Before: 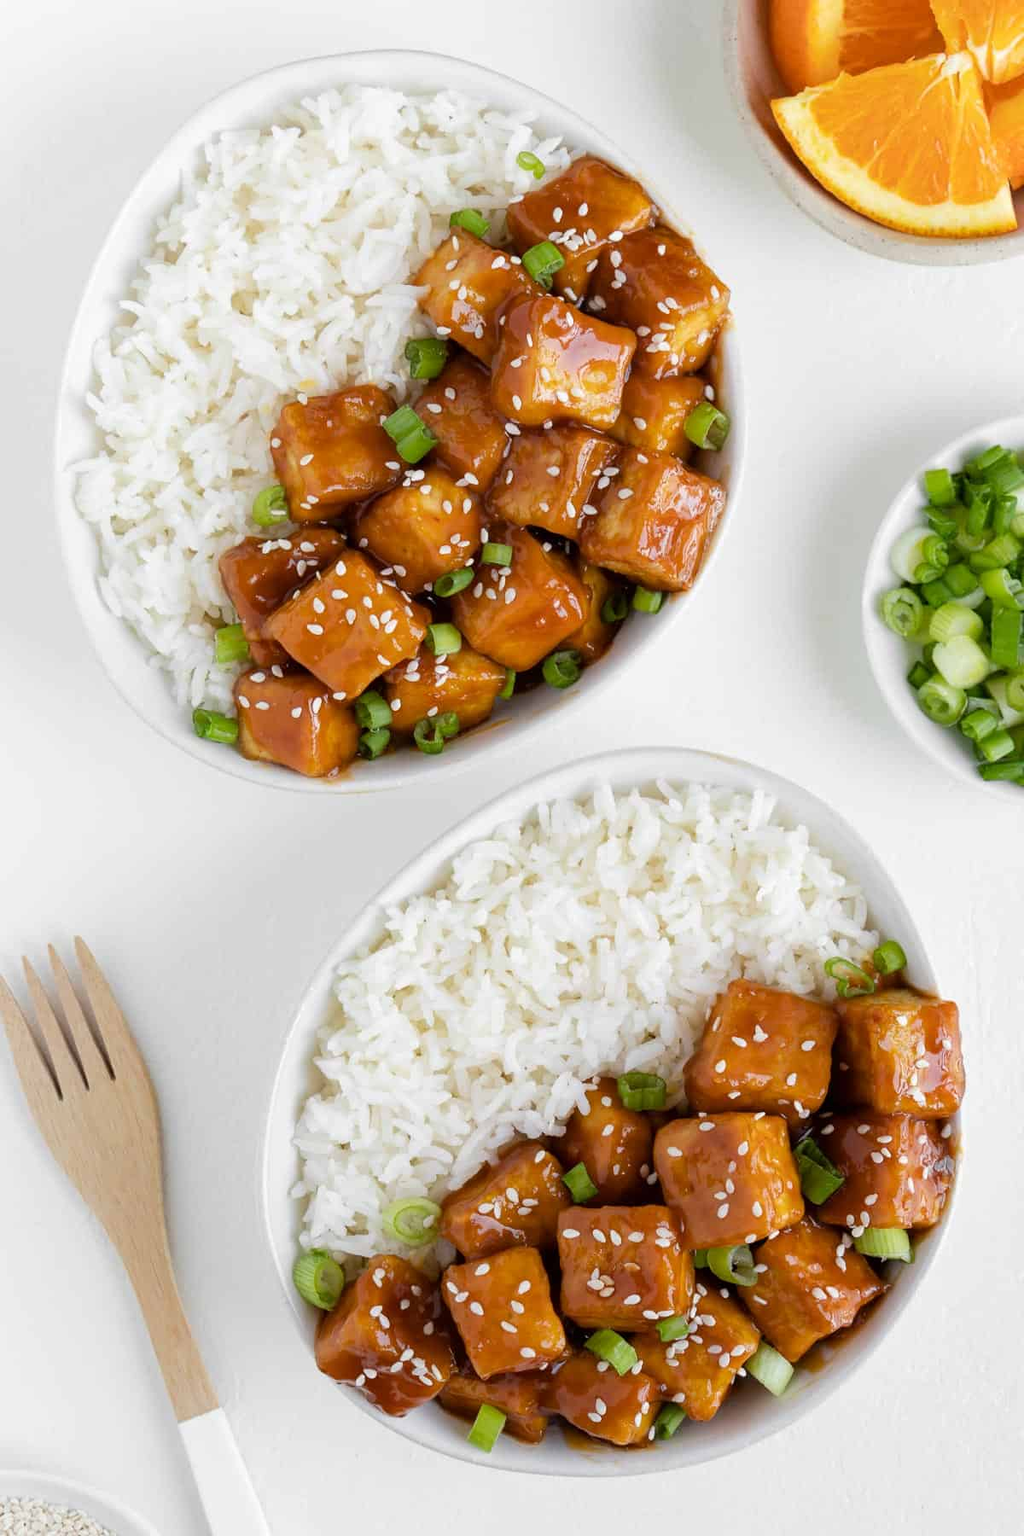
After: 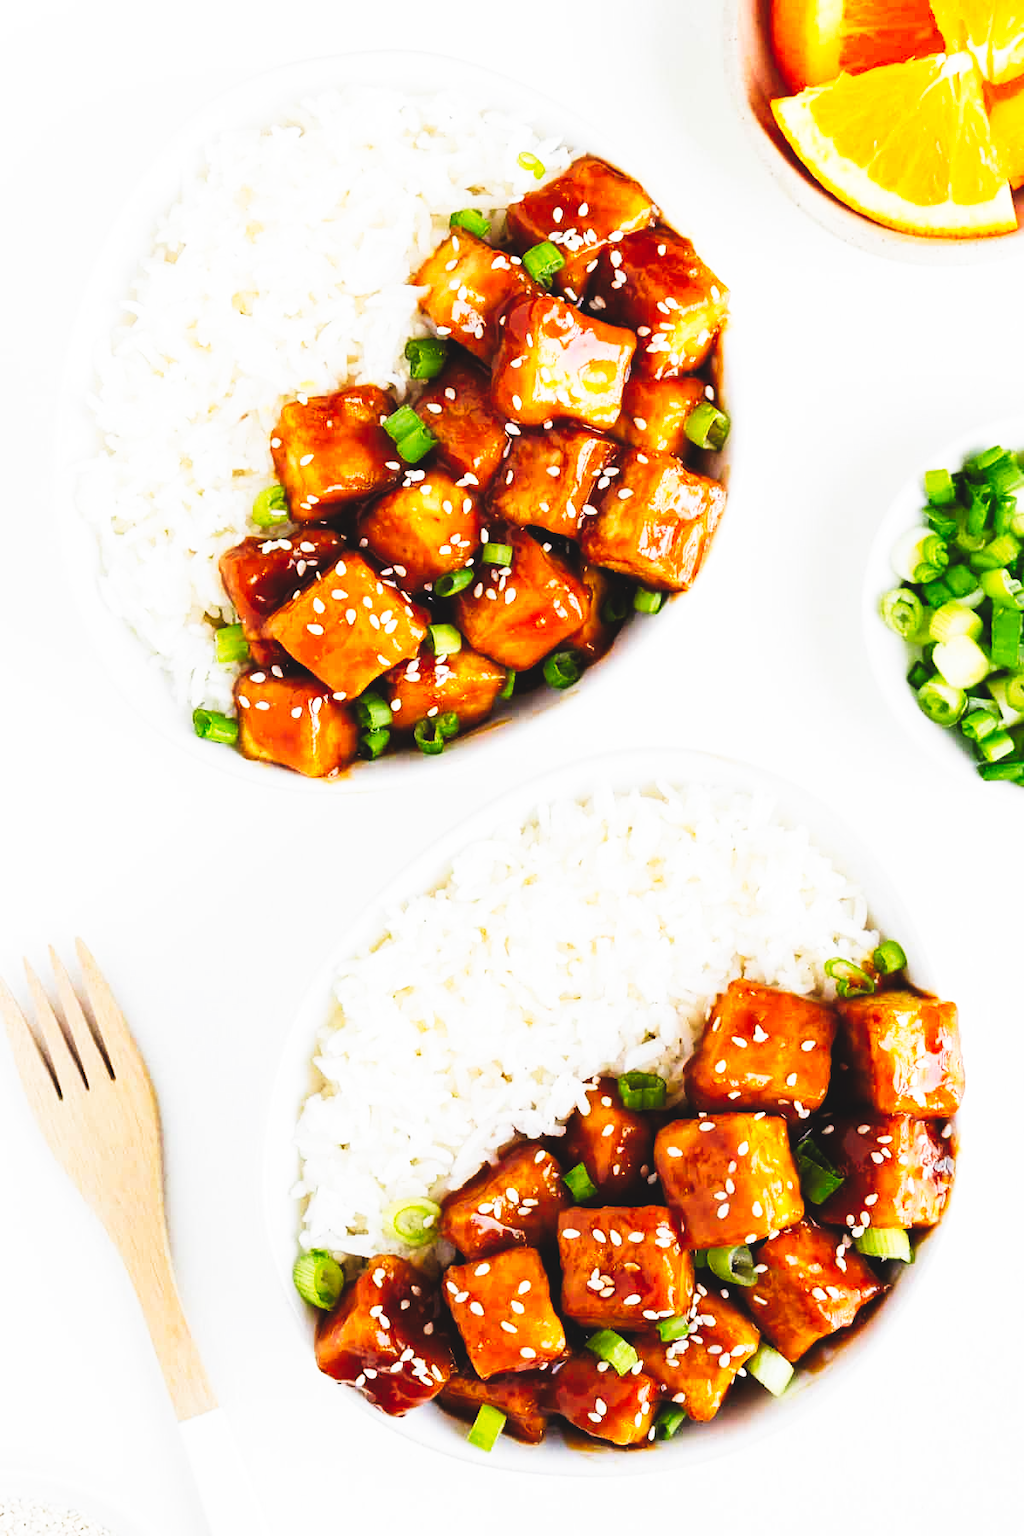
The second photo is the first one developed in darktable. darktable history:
exposure: black level correction -0.041, exposure 0.064 EV, compensate highlight preservation false
tone curve: curves: ch0 [(0, 0) (0.003, 0.006) (0.011, 0.008) (0.025, 0.011) (0.044, 0.015) (0.069, 0.019) (0.1, 0.023) (0.136, 0.03) (0.177, 0.042) (0.224, 0.065) (0.277, 0.103) (0.335, 0.177) (0.399, 0.294) (0.468, 0.463) (0.543, 0.639) (0.623, 0.805) (0.709, 0.909) (0.801, 0.967) (0.898, 0.989) (1, 1)], preserve colors none
